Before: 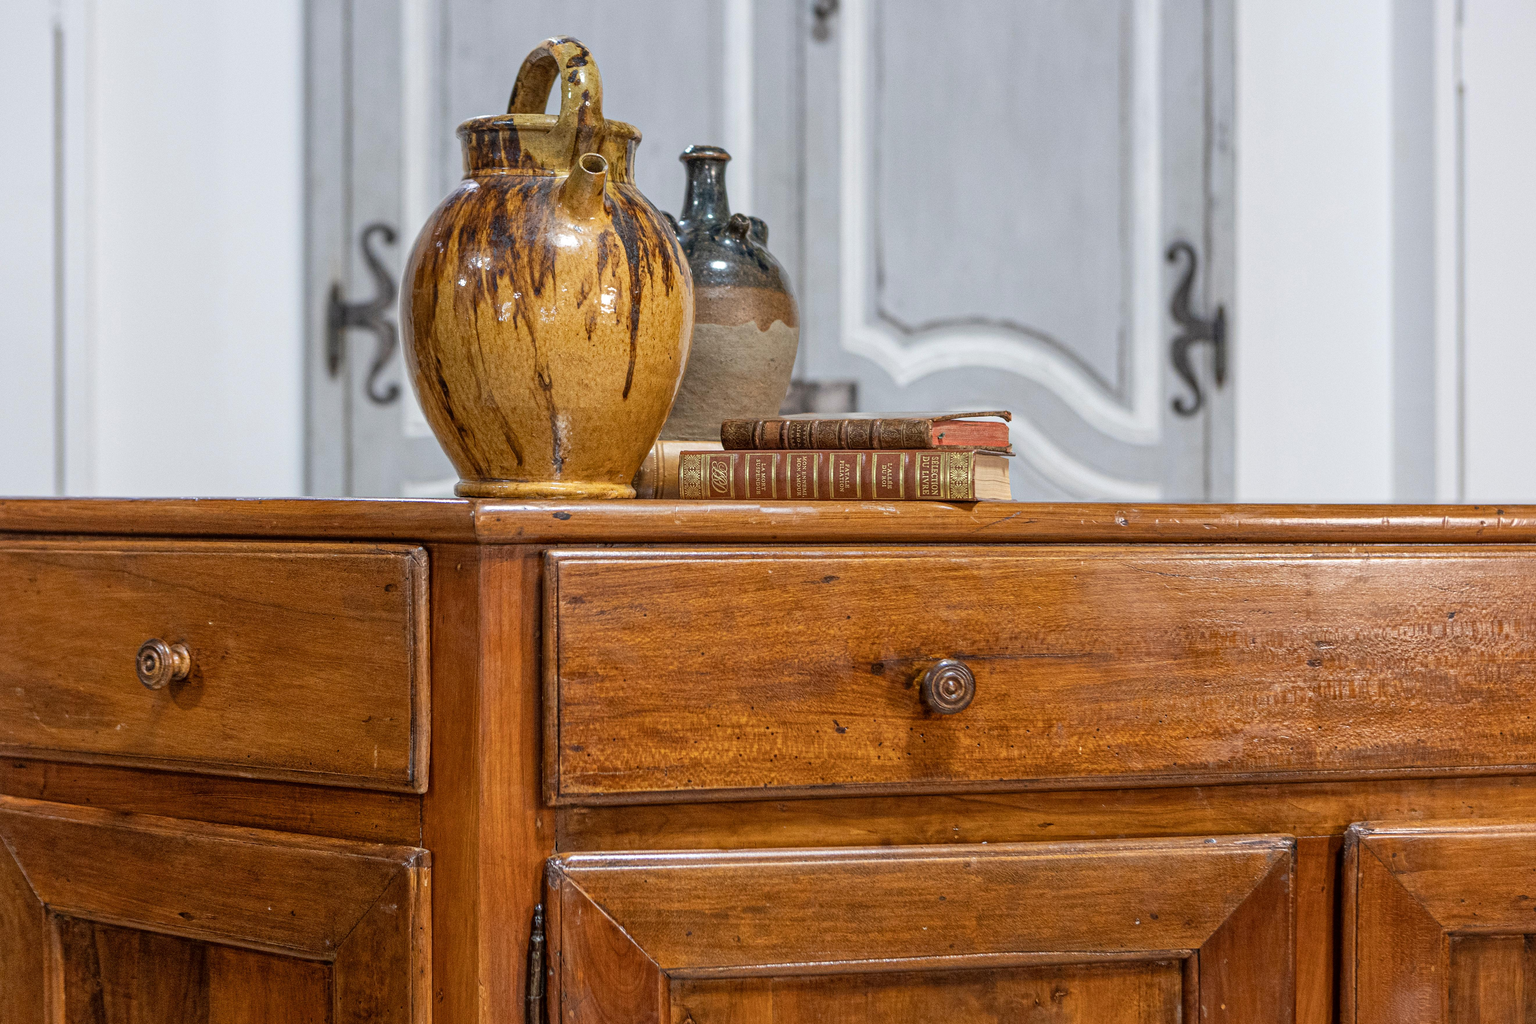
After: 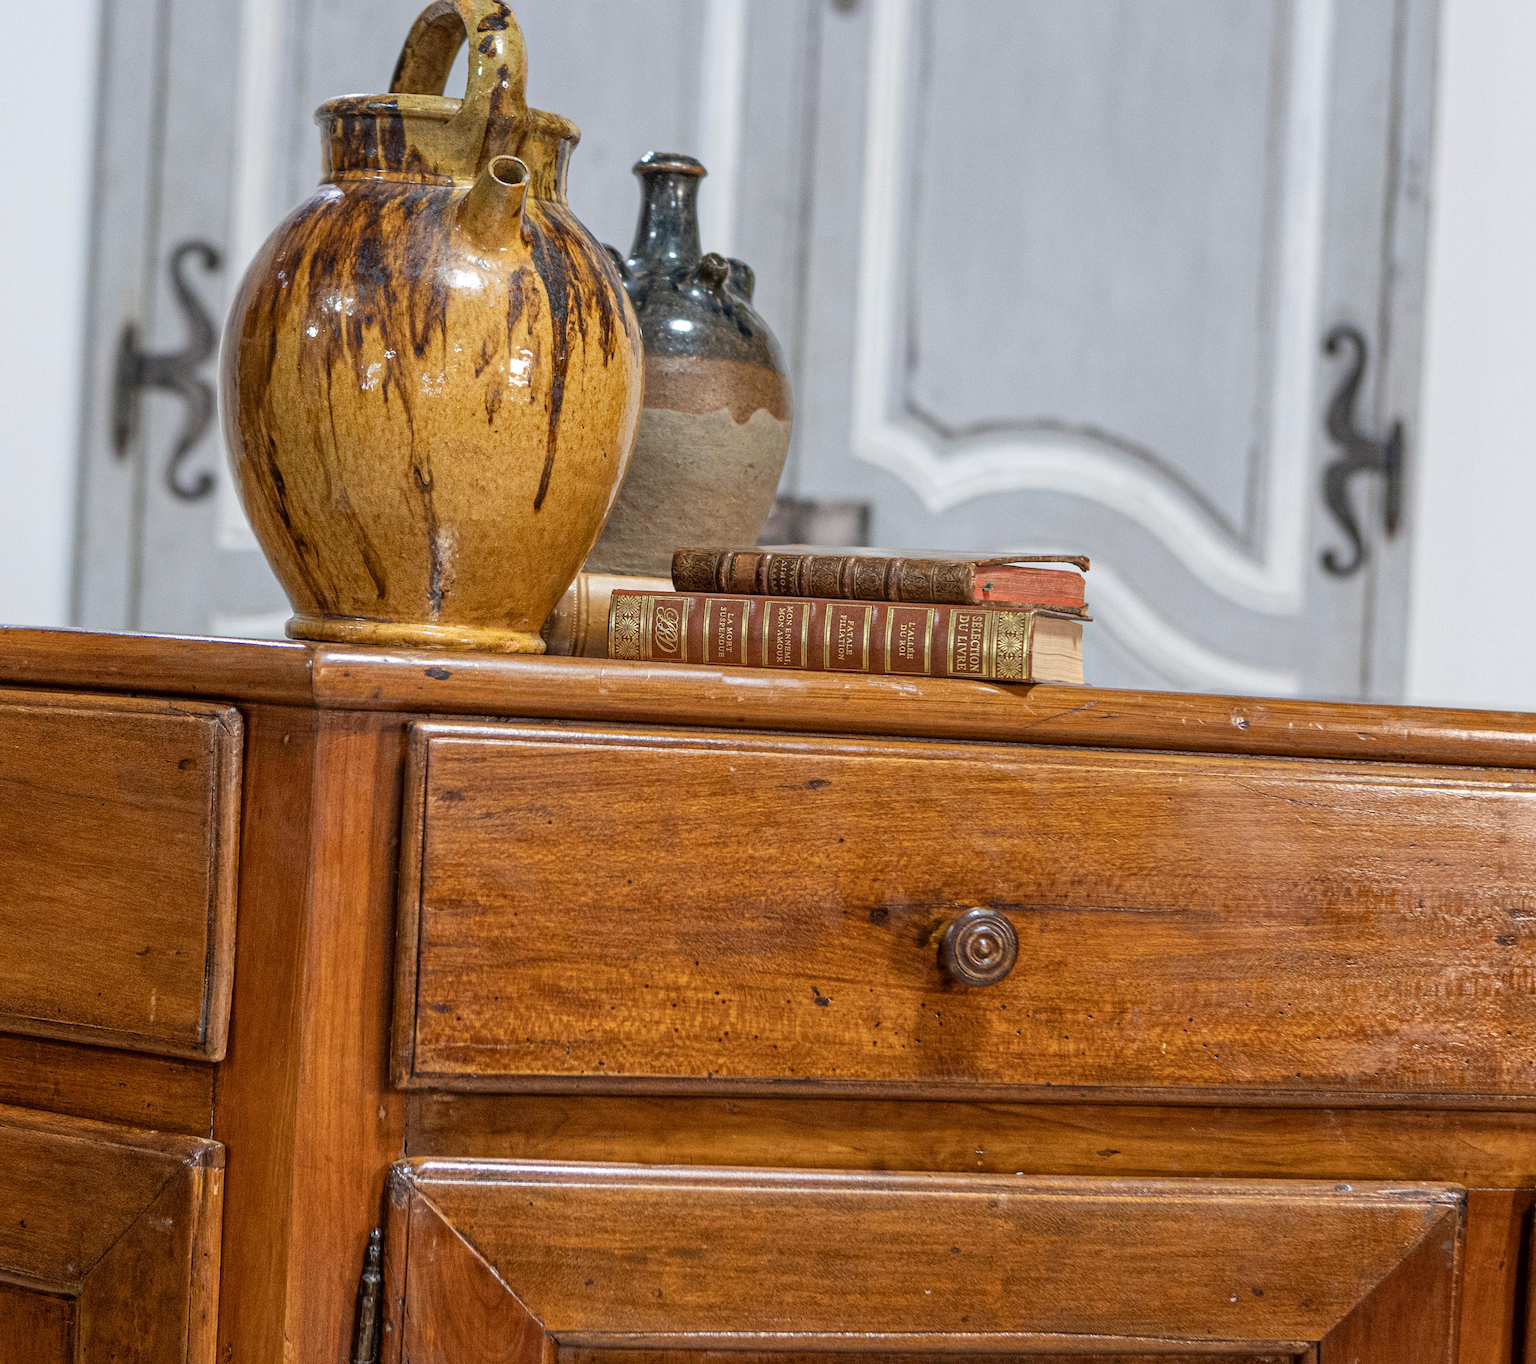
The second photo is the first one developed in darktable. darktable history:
crop and rotate: angle -2.94°, left 14.248%, top 0.045%, right 10.83%, bottom 0.087%
